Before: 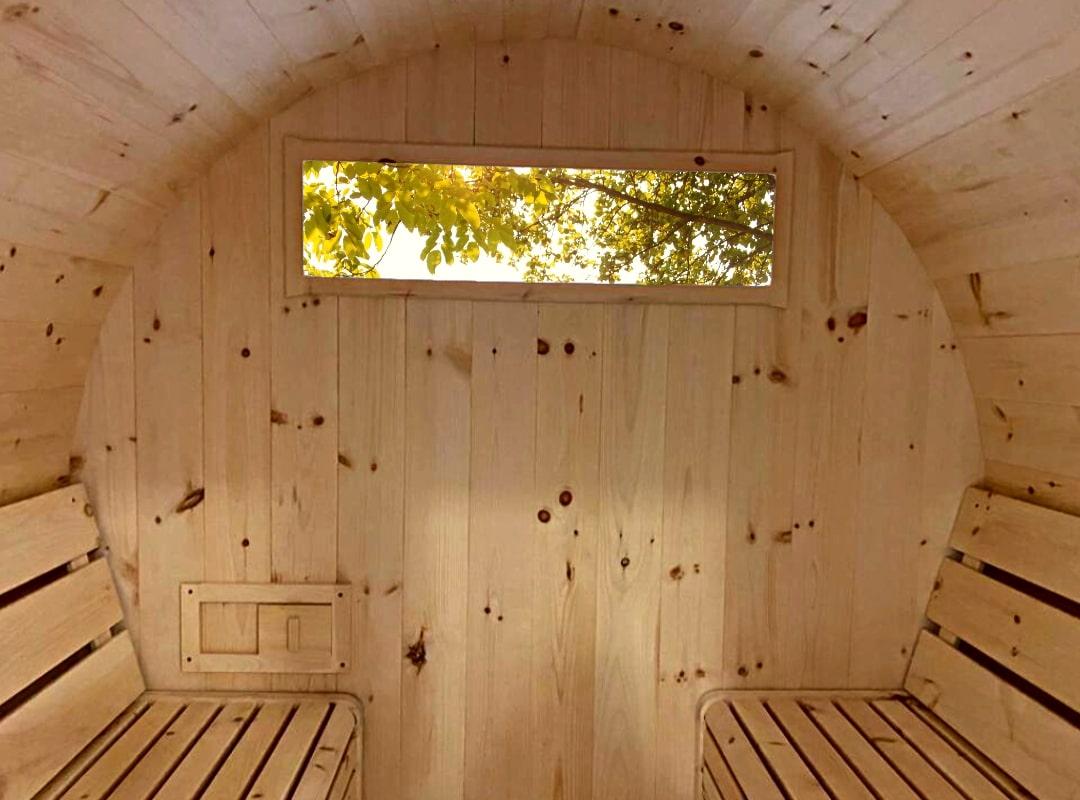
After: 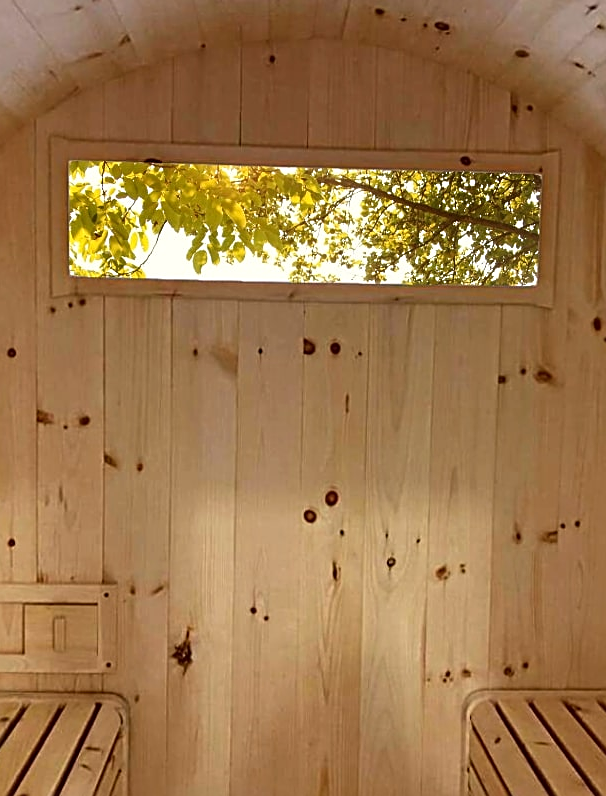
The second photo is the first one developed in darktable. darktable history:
crop: left 21.674%, right 22.086%
shadows and highlights: shadows 37.27, highlights -28.18, soften with gaussian
sharpen: on, module defaults
